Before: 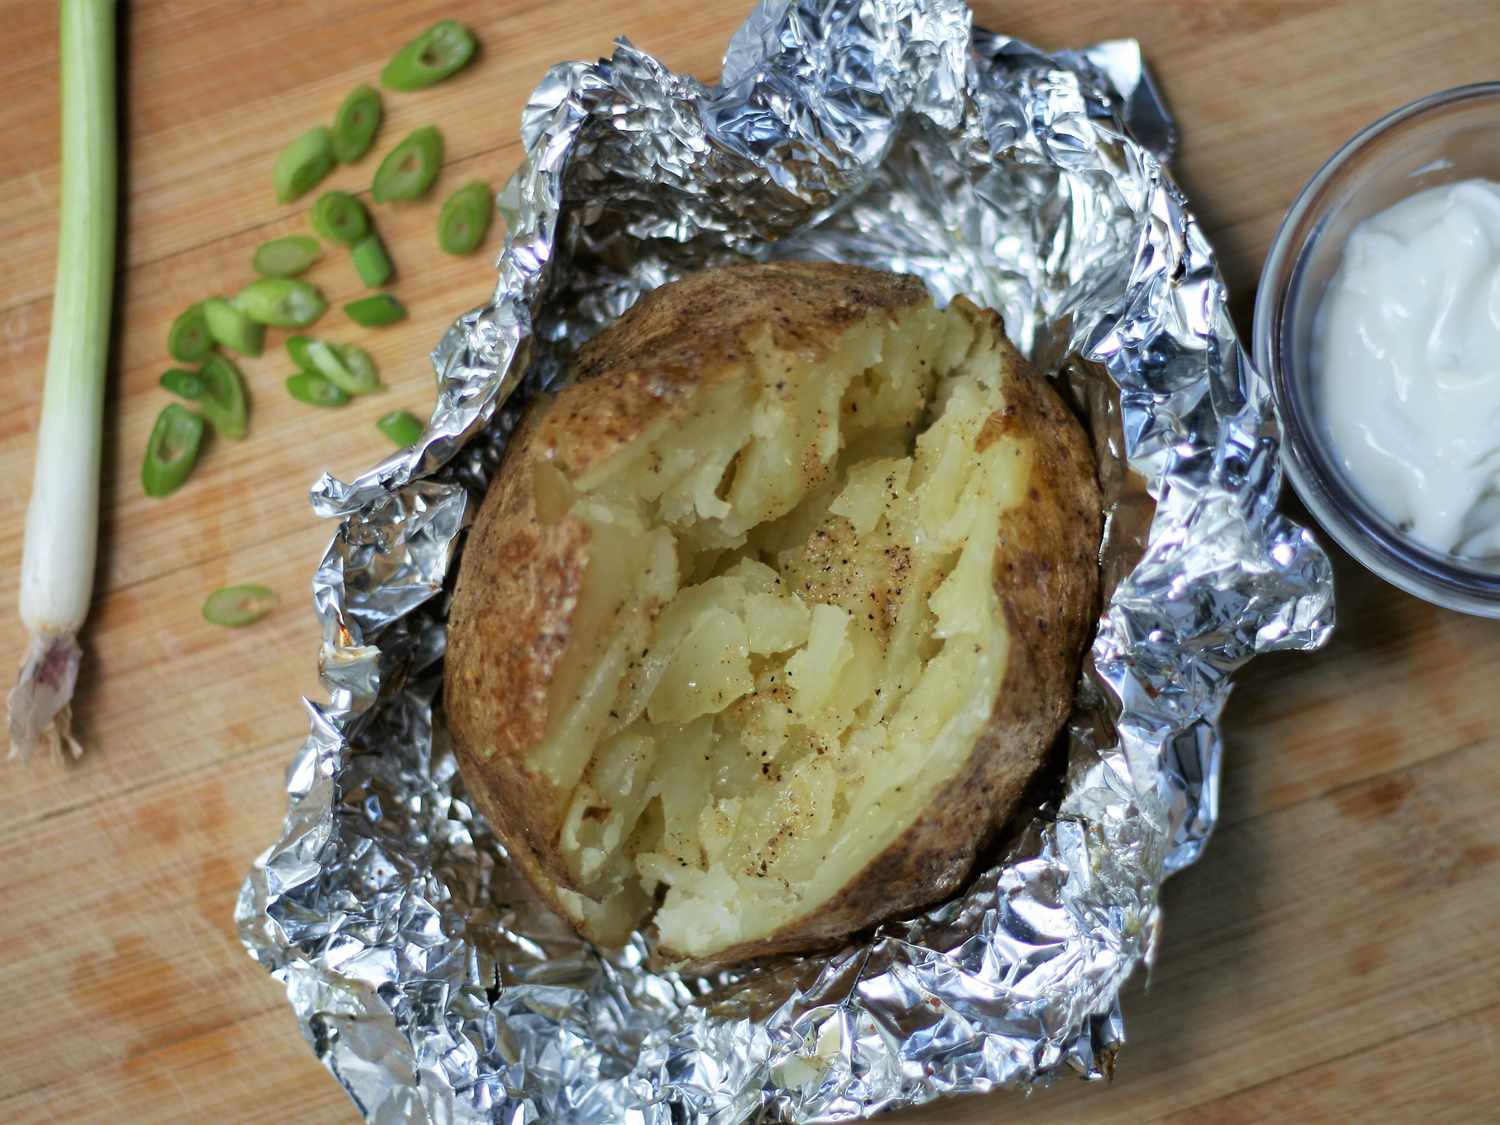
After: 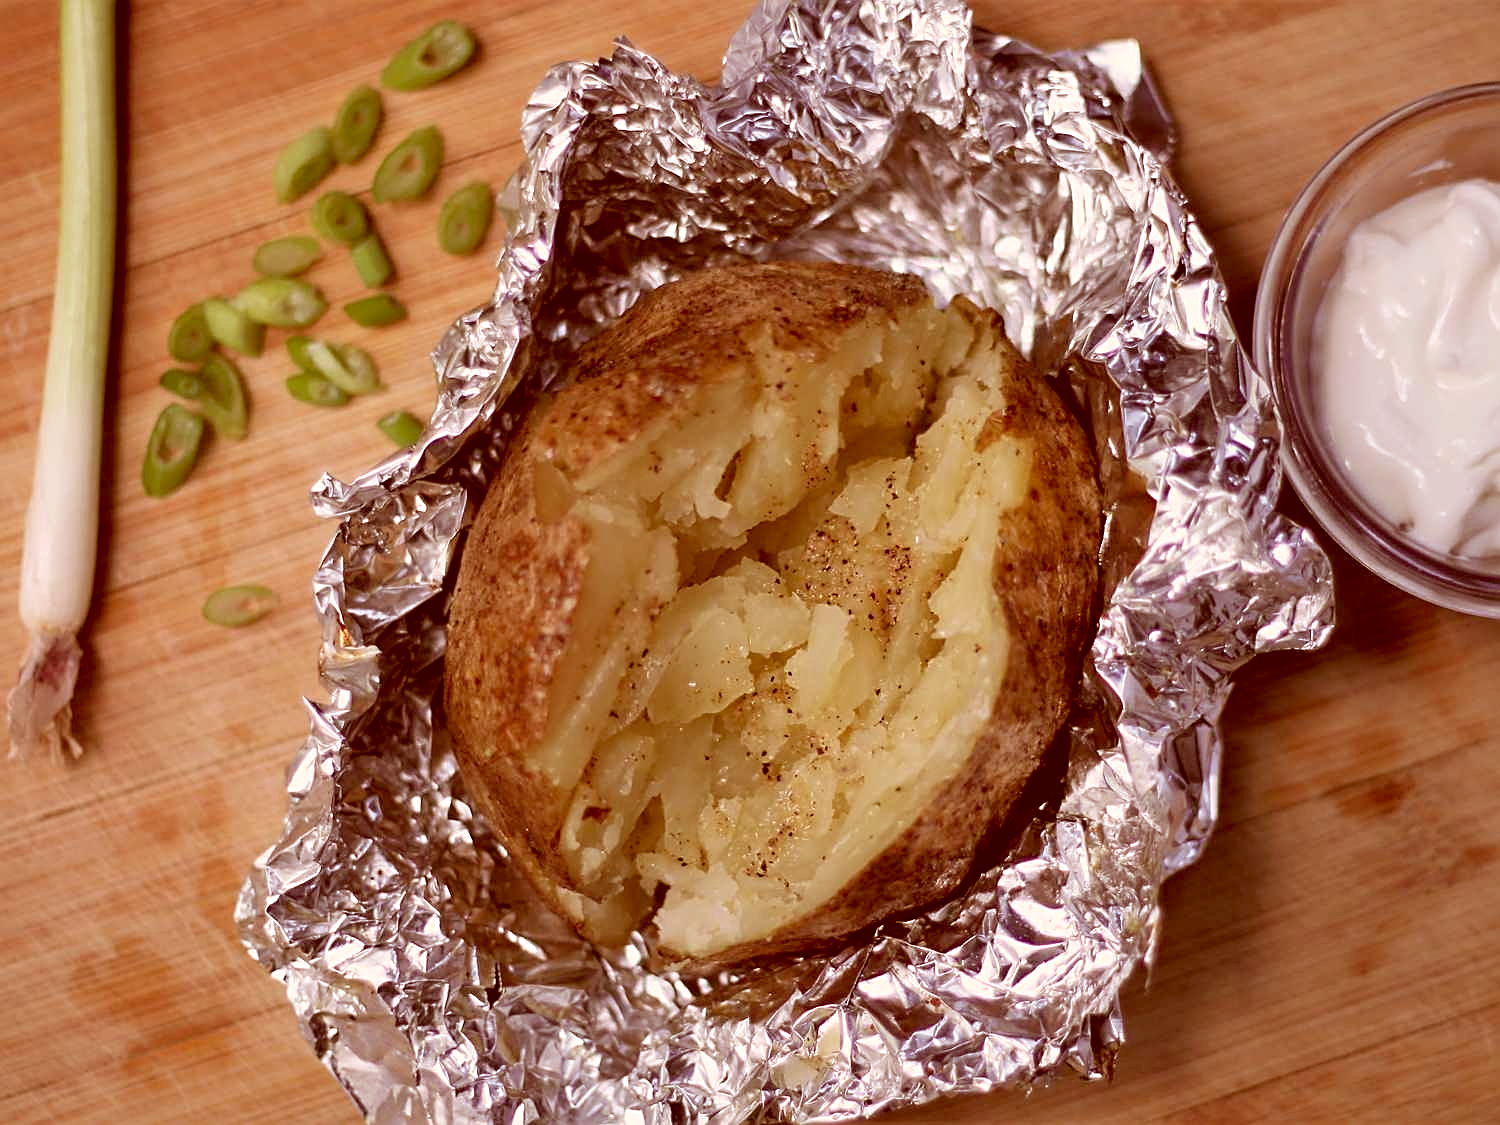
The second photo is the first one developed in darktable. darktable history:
sharpen: amount 0.537
color correction: highlights a* 9.34, highlights b* 8.53, shadows a* 39.68, shadows b* 39.62, saturation 0.814
